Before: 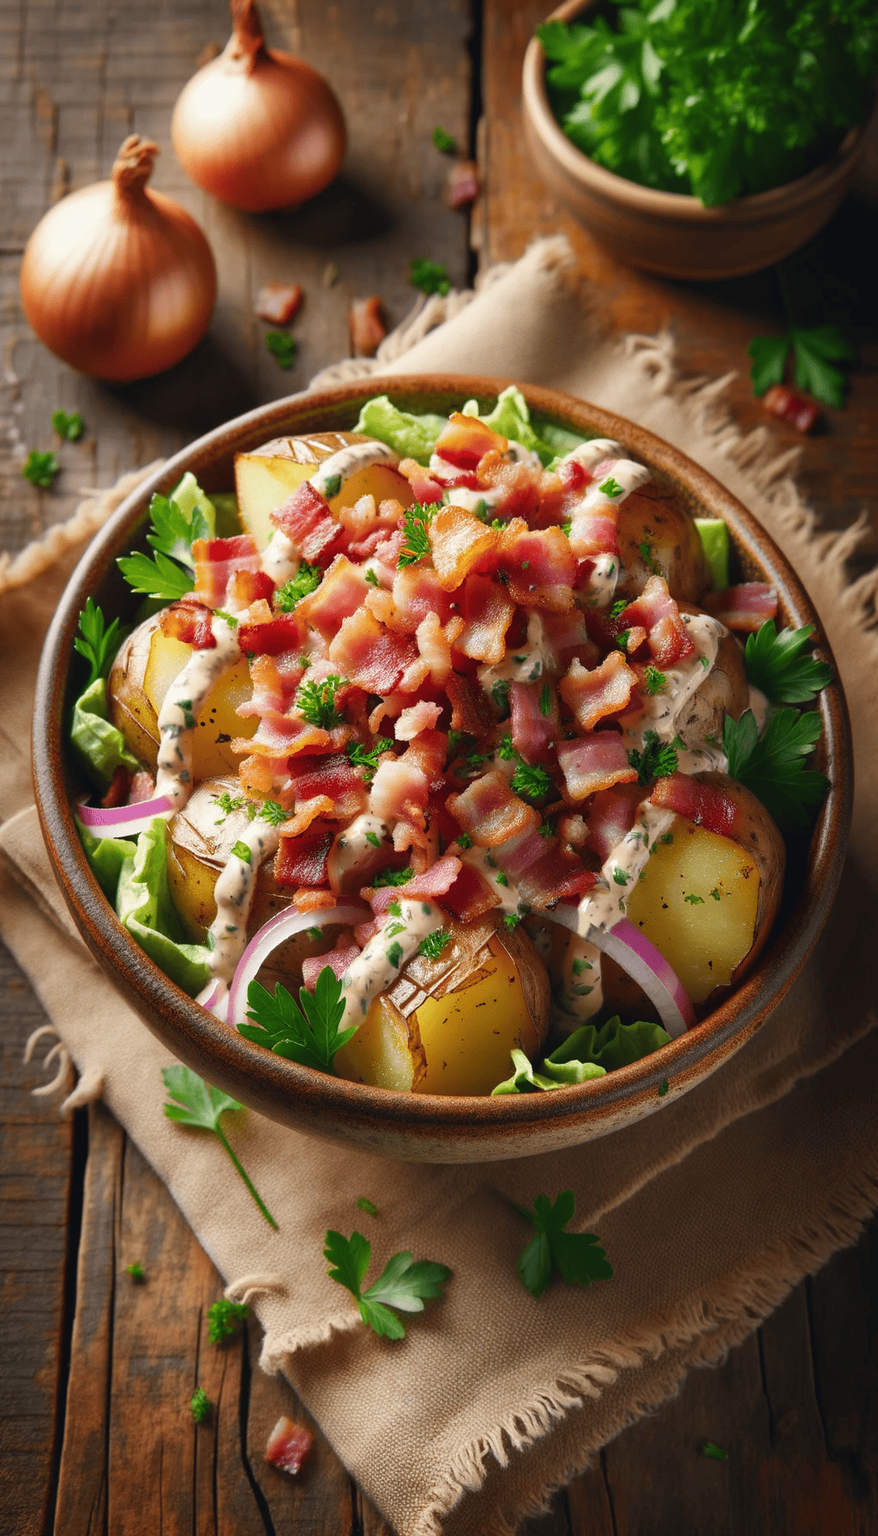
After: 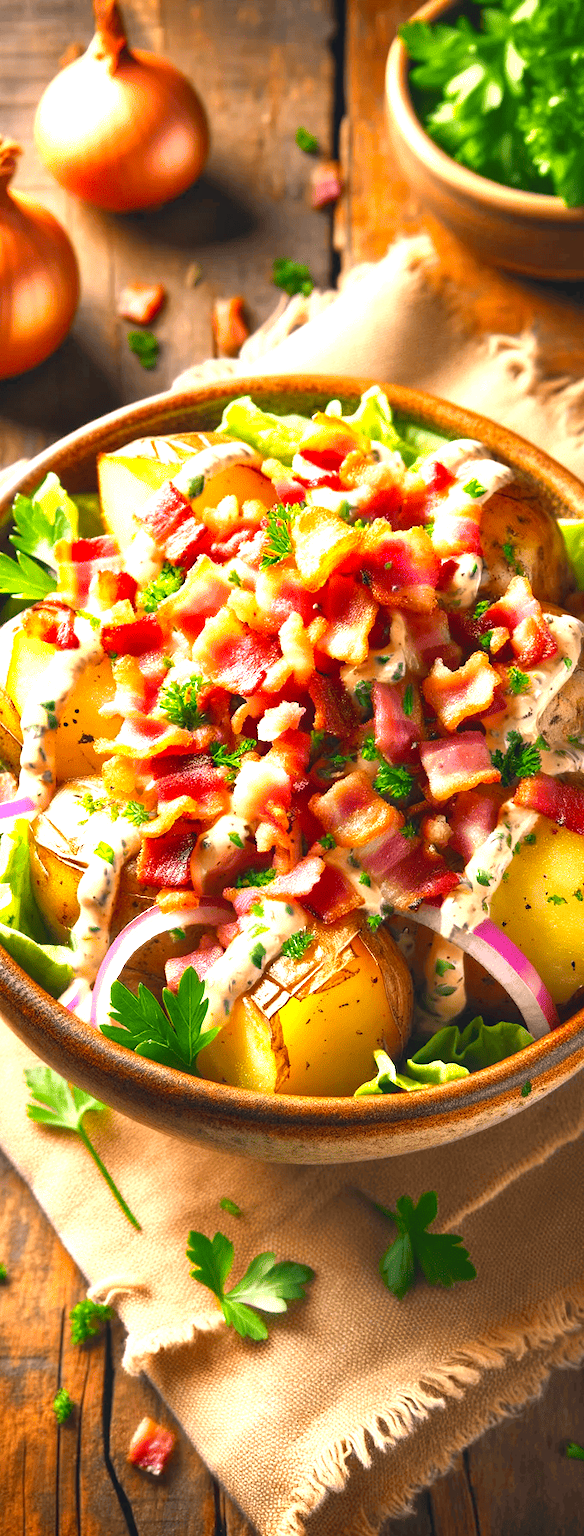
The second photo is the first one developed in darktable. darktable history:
color balance rgb: highlights gain › chroma 2.07%, highlights gain › hue 45.44°, perceptual saturation grading › global saturation 25.415%
crop and rotate: left 15.631%, right 17.758%
local contrast: highlights 101%, shadows 99%, detail 119%, midtone range 0.2
exposure: exposure 1.22 EV, compensate exposure bias true, compensate highlight preservation false
levels: levels [0, 0.476, 0.951]
